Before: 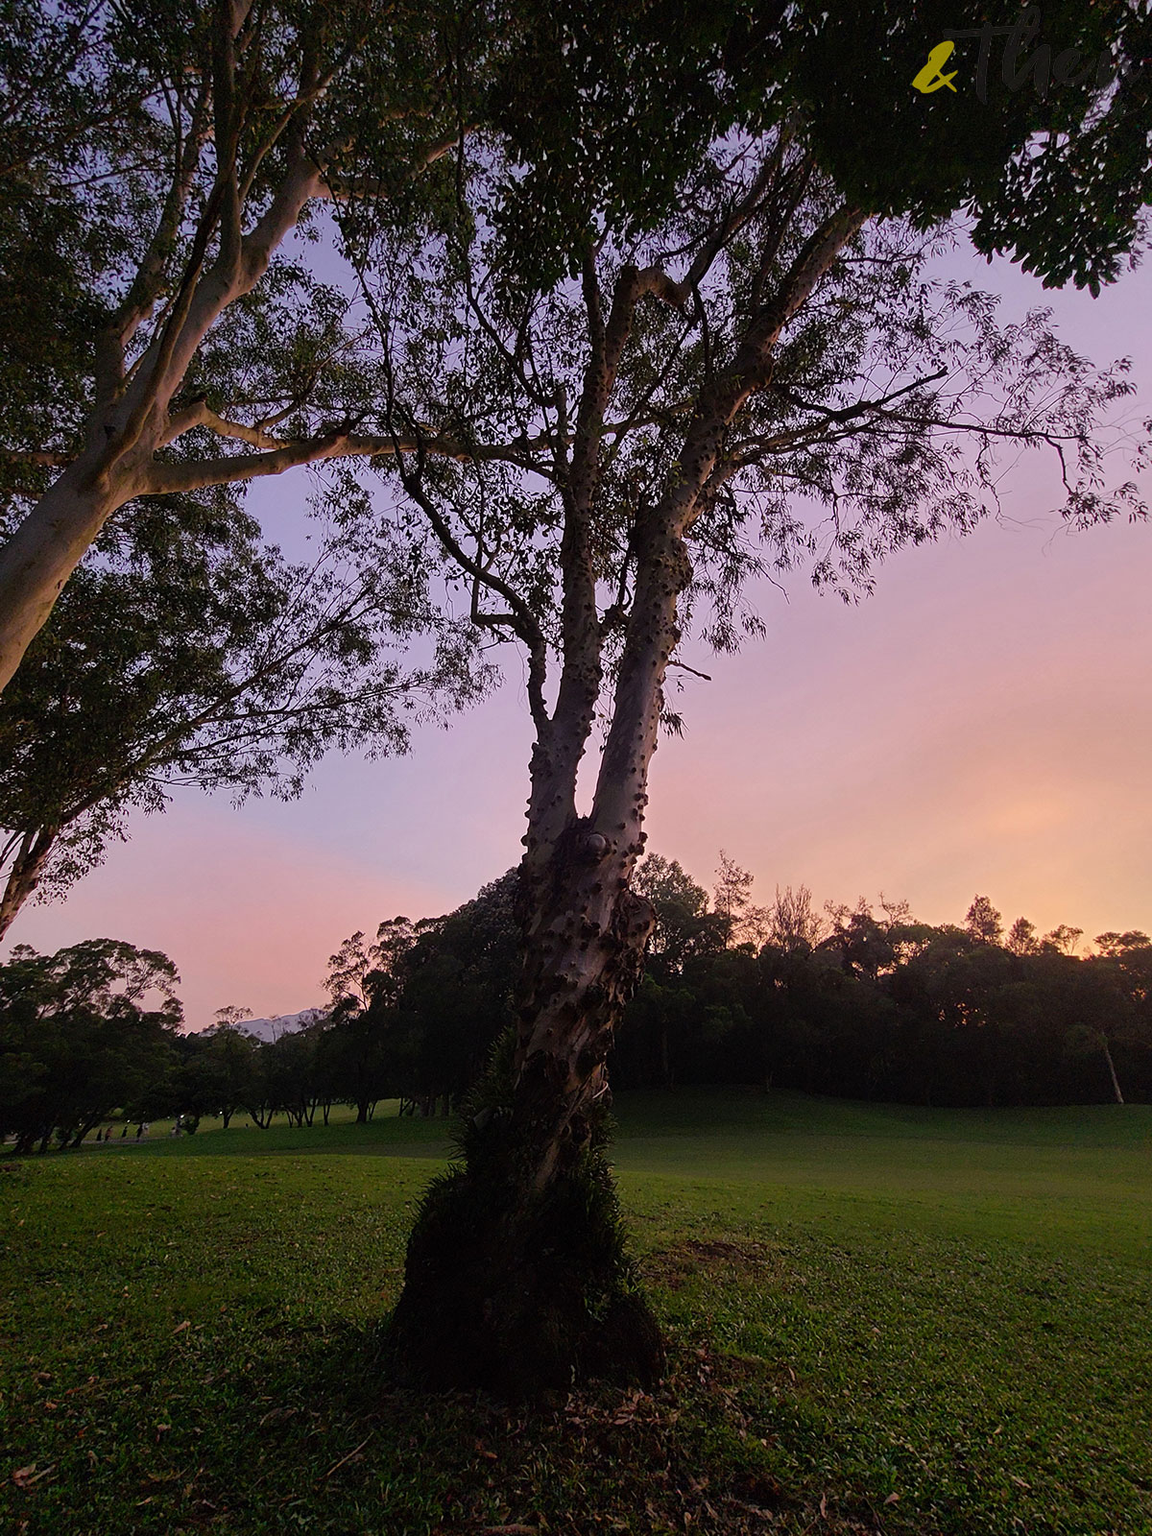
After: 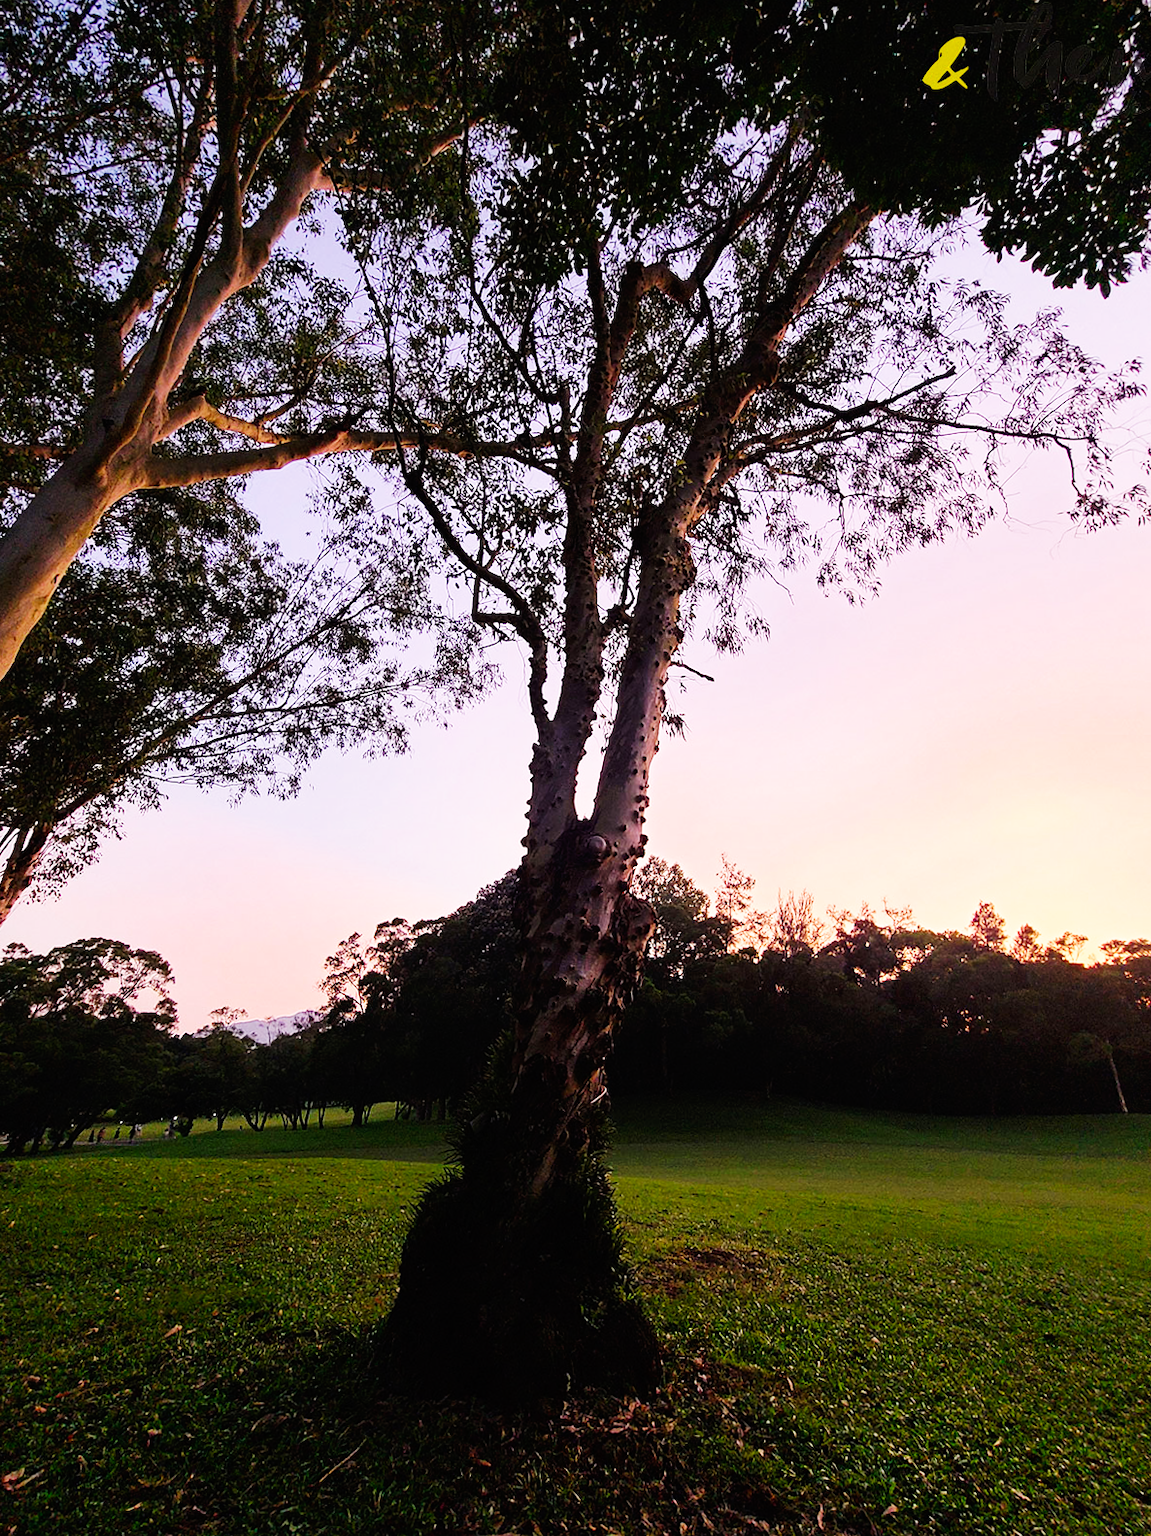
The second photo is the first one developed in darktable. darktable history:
crop and rotate: angle -0.477°
base curve: curves: ch0 [(0, 0) (0.007, 0.004) (0.027, 0.03) (0.046, 0.07) (0.207, 0.54) (0.442, 0.872) (0.673, 0.972) (1, 1)], preserve colors none
